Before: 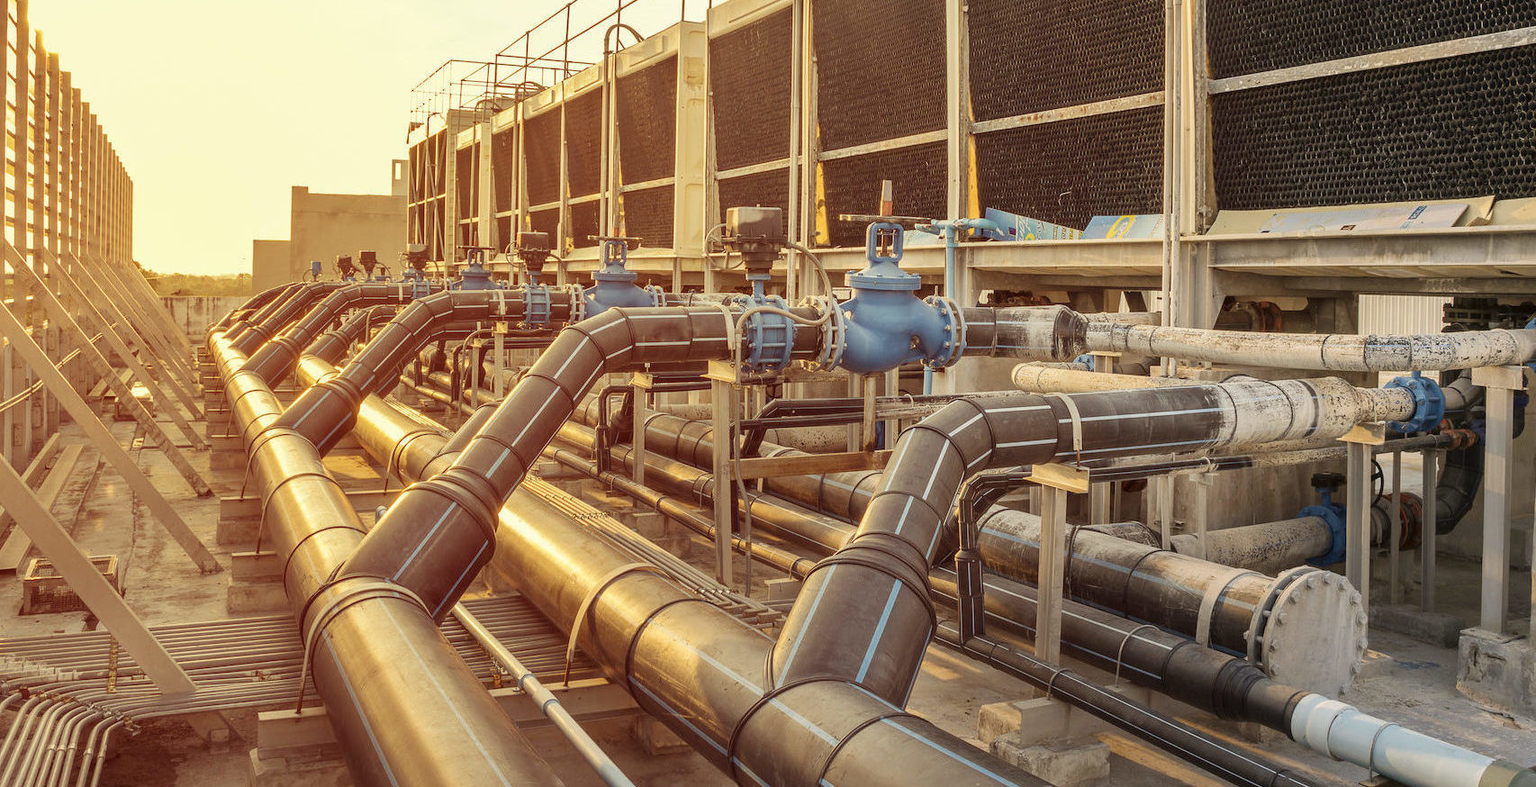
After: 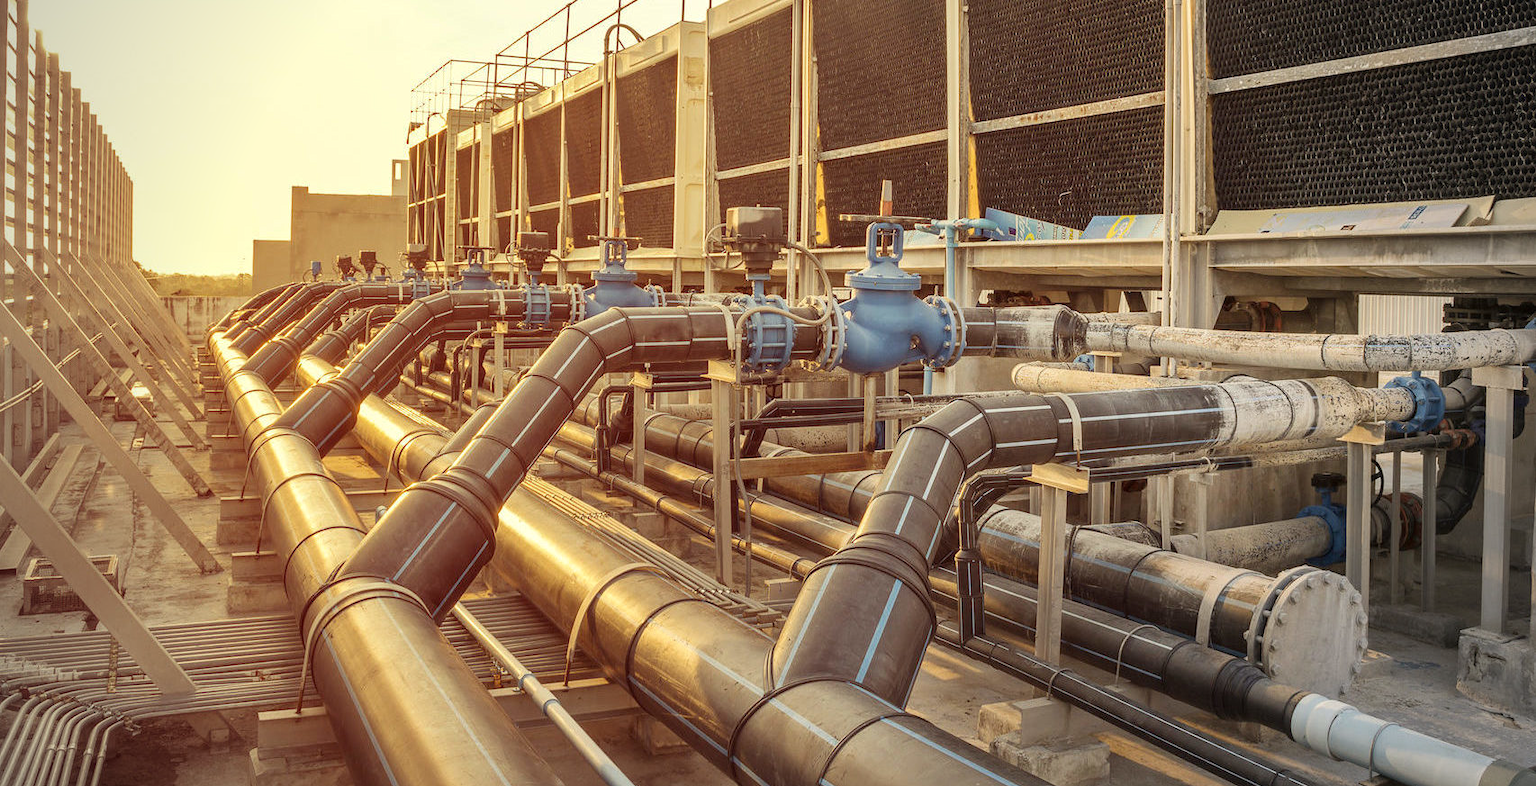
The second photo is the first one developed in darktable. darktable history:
levels: levels [0, 0.492, 0.984]
vignetting: fall-off start 74.49%, fall-off radius 65.9%, brightness -0.628, saturation -0.68
